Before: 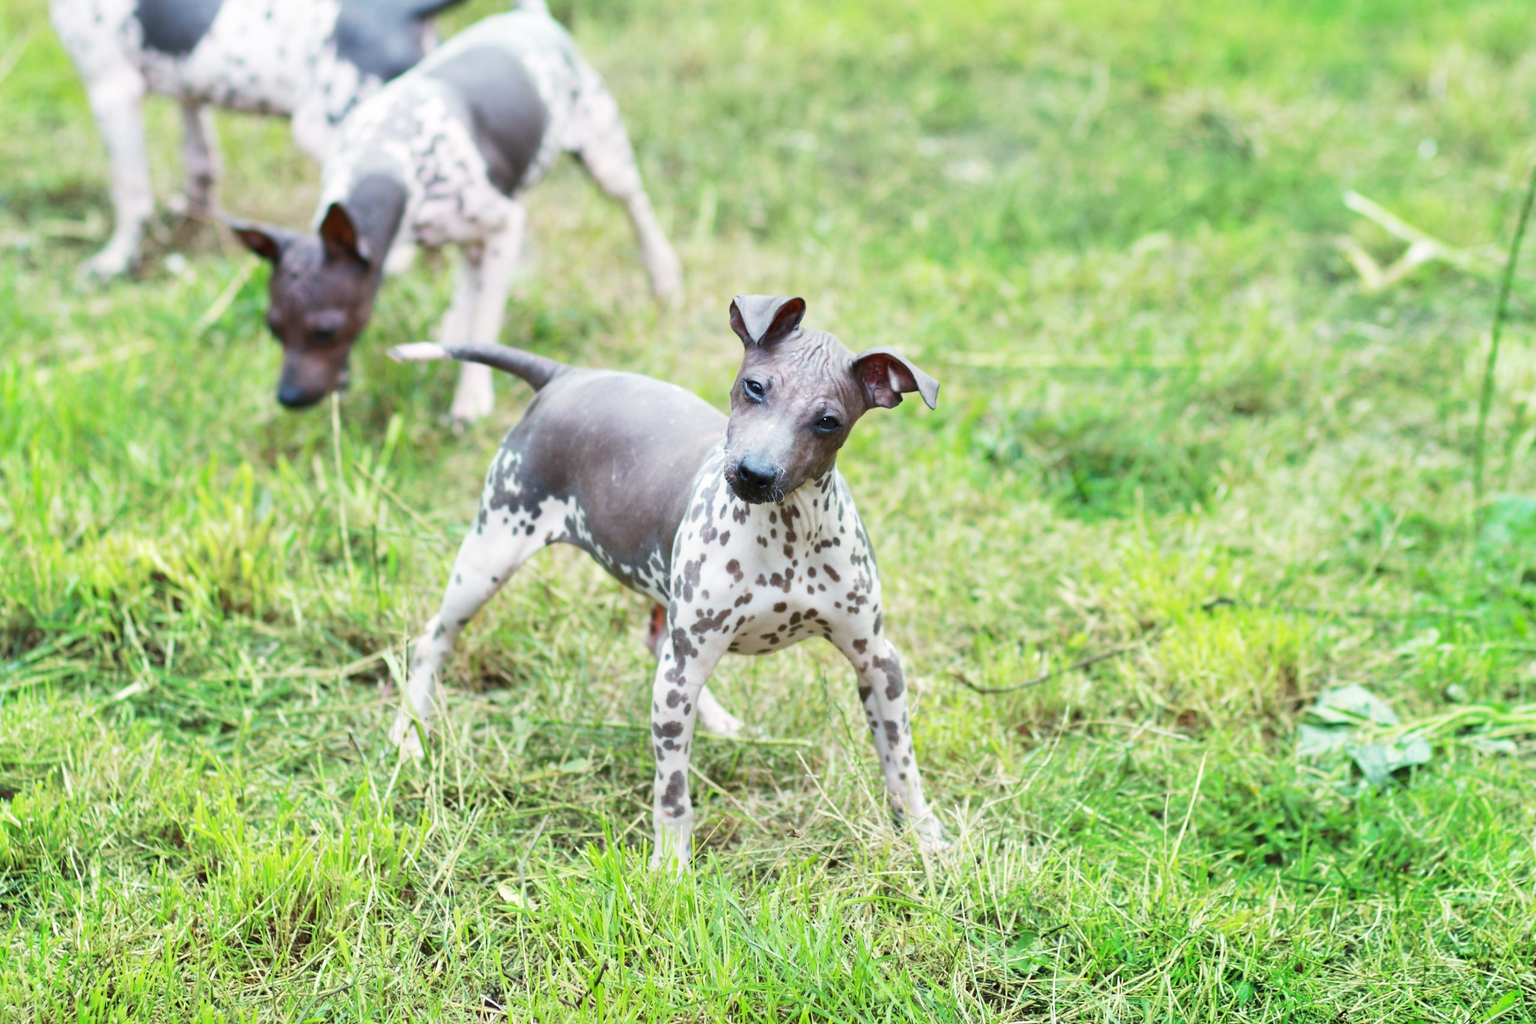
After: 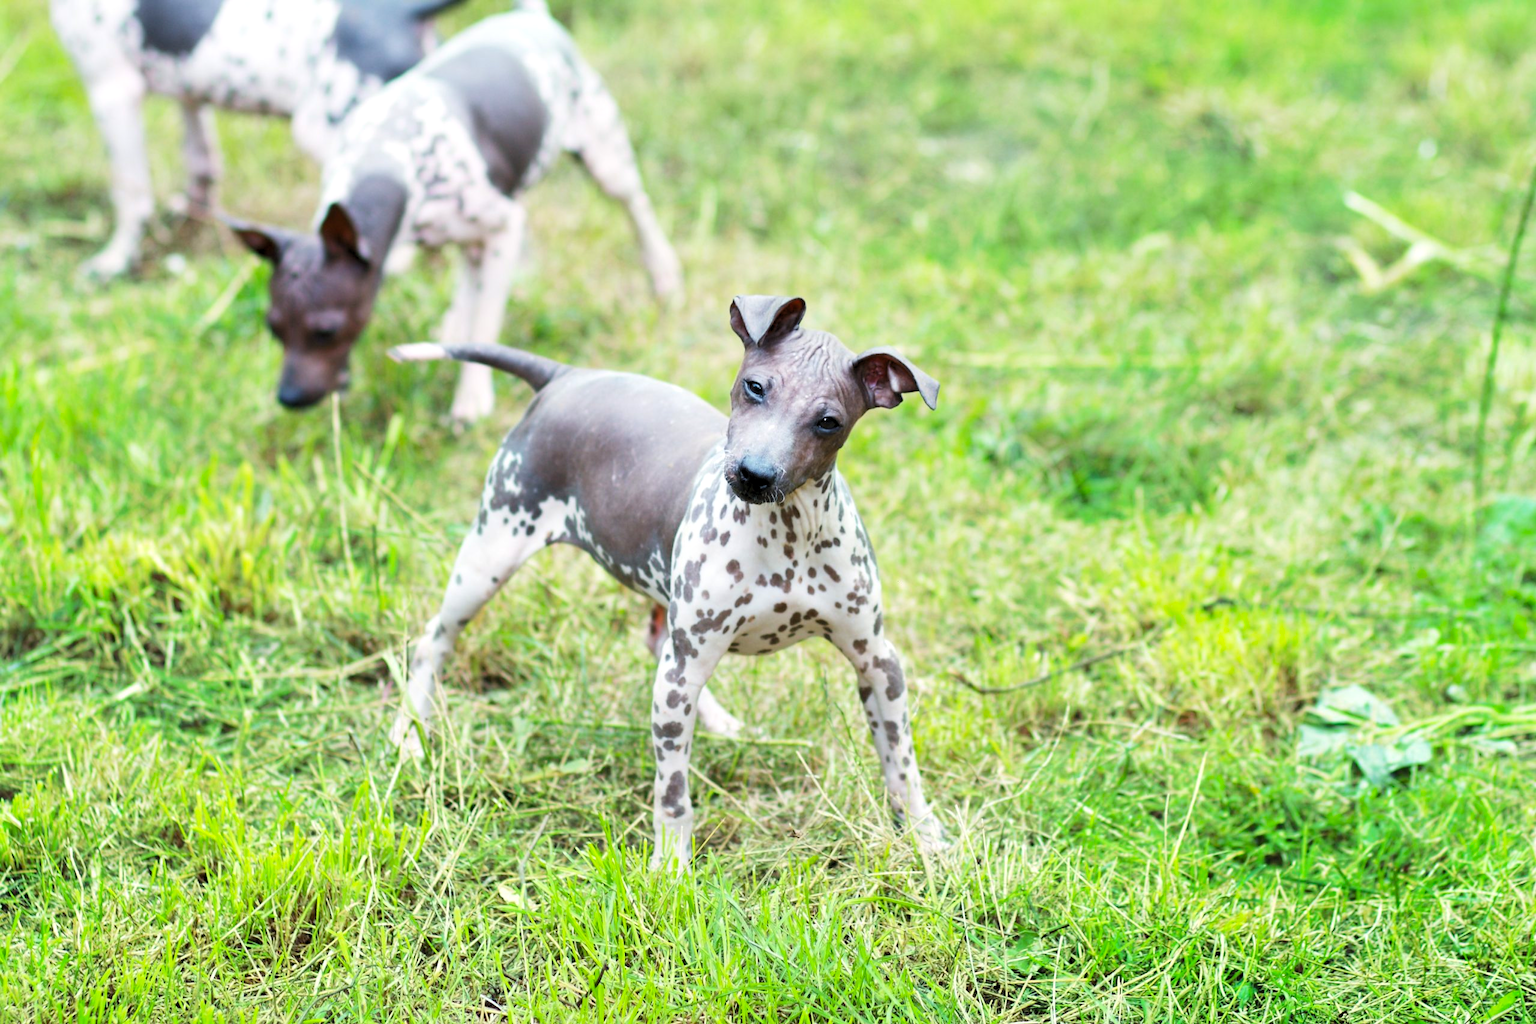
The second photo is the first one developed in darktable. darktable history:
levels: levels [0.073, 0.497, 0.972]
color balance rgb: perceptual saturation grading › global saturation 10%, global vibrance 10%
